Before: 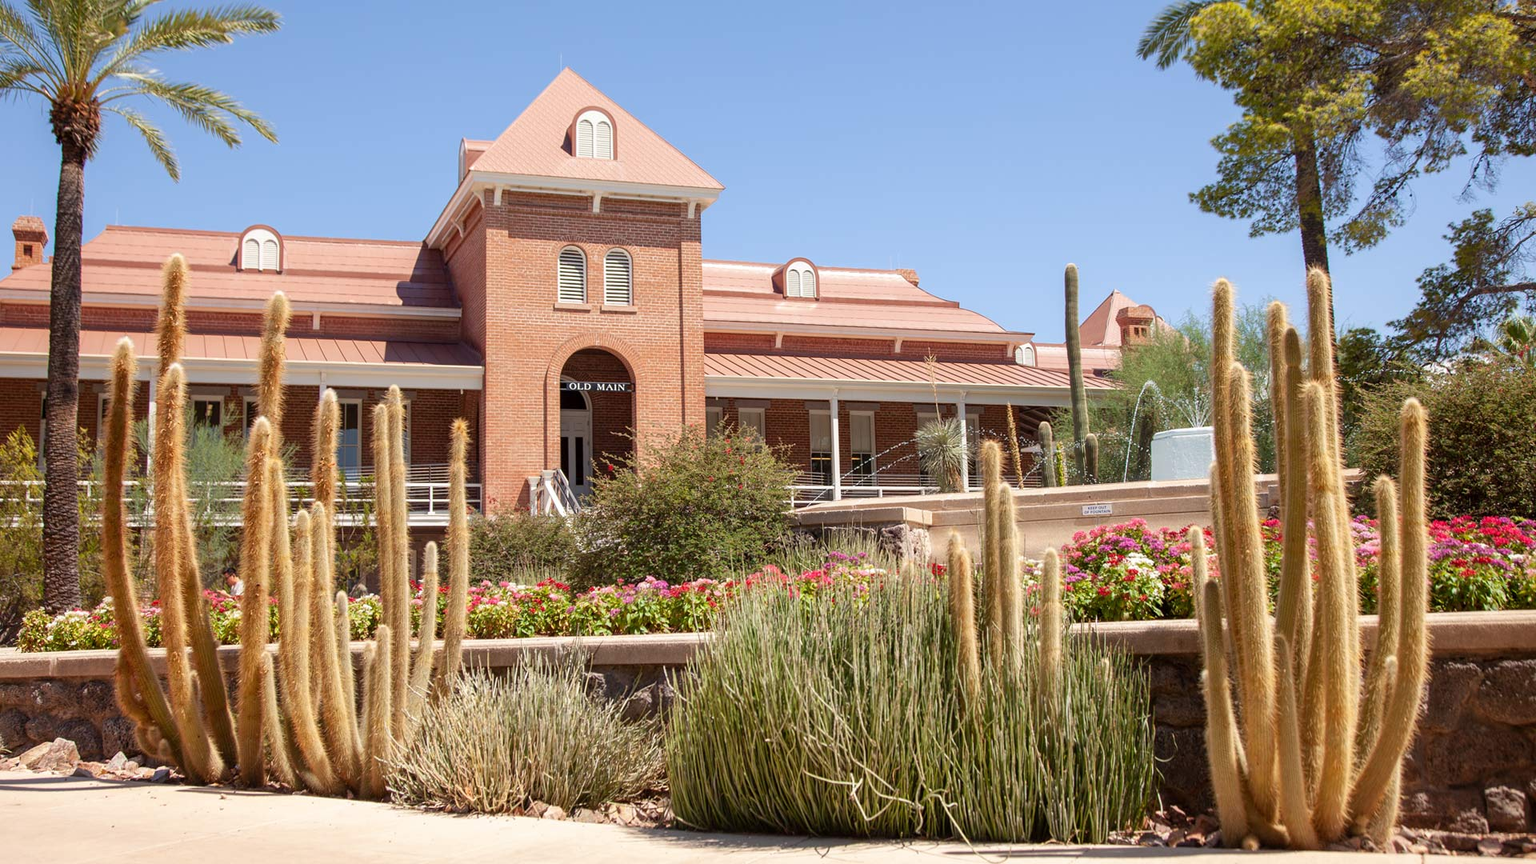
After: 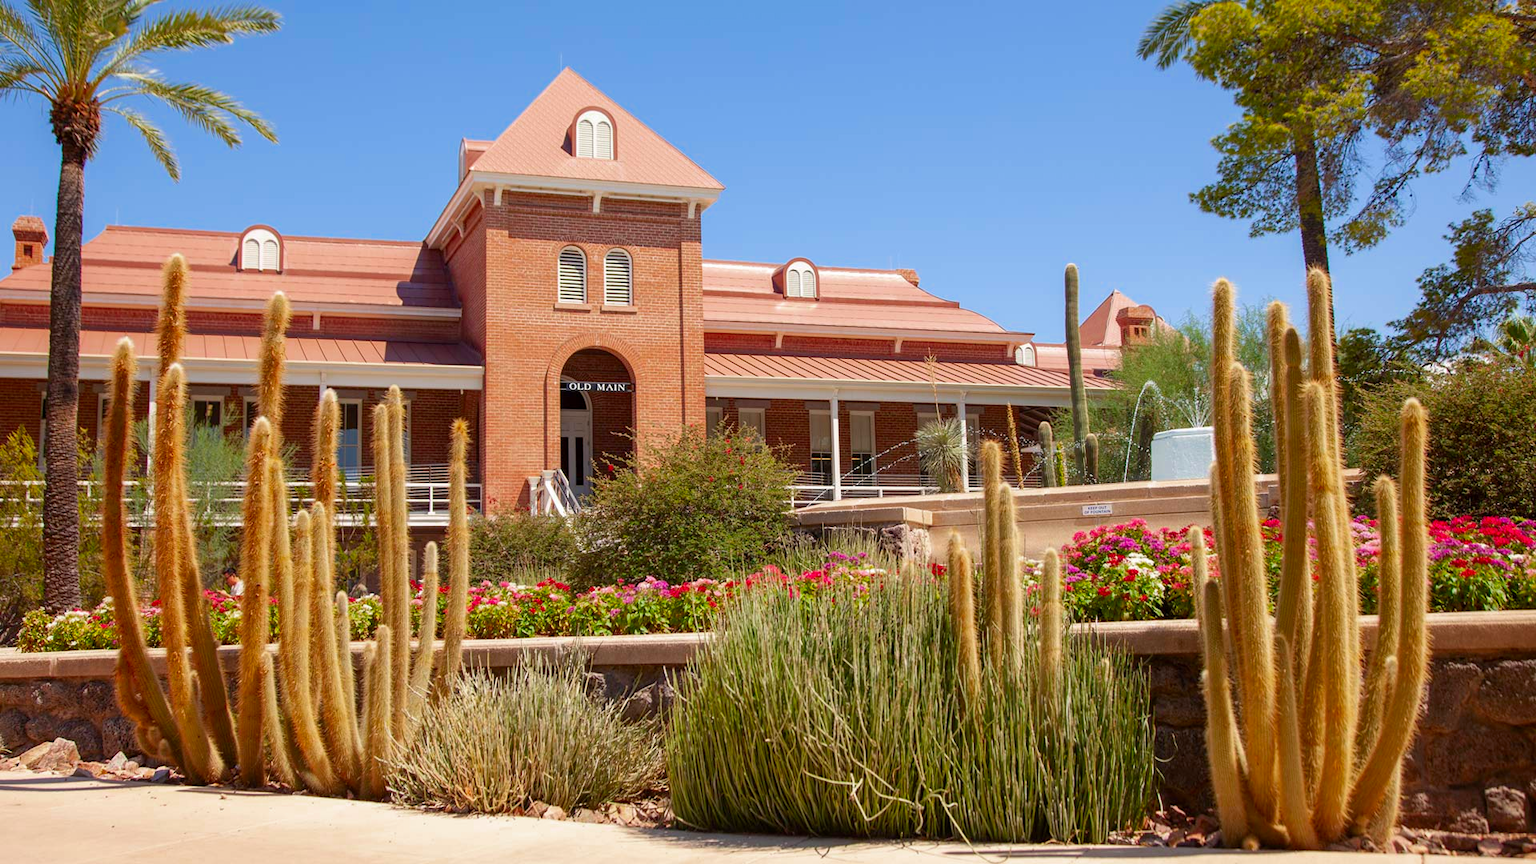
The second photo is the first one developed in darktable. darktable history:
color zones: curves: ch0 [(0, 0.425) (0.143, 0.422) (0.286, 0.42) (0.429, 0.419) (0.571, 0.419) (0.714, 0.42) (0.857, 0.422) (1, 0.425)]; ch1 [(0, 0.666) (0.143, 0.669) (0.286, 0.671) (0.429, 0.67) (0.571, 0.67) (0.714, 0.67) (0.857, 0.67) (1, 0.666)]
